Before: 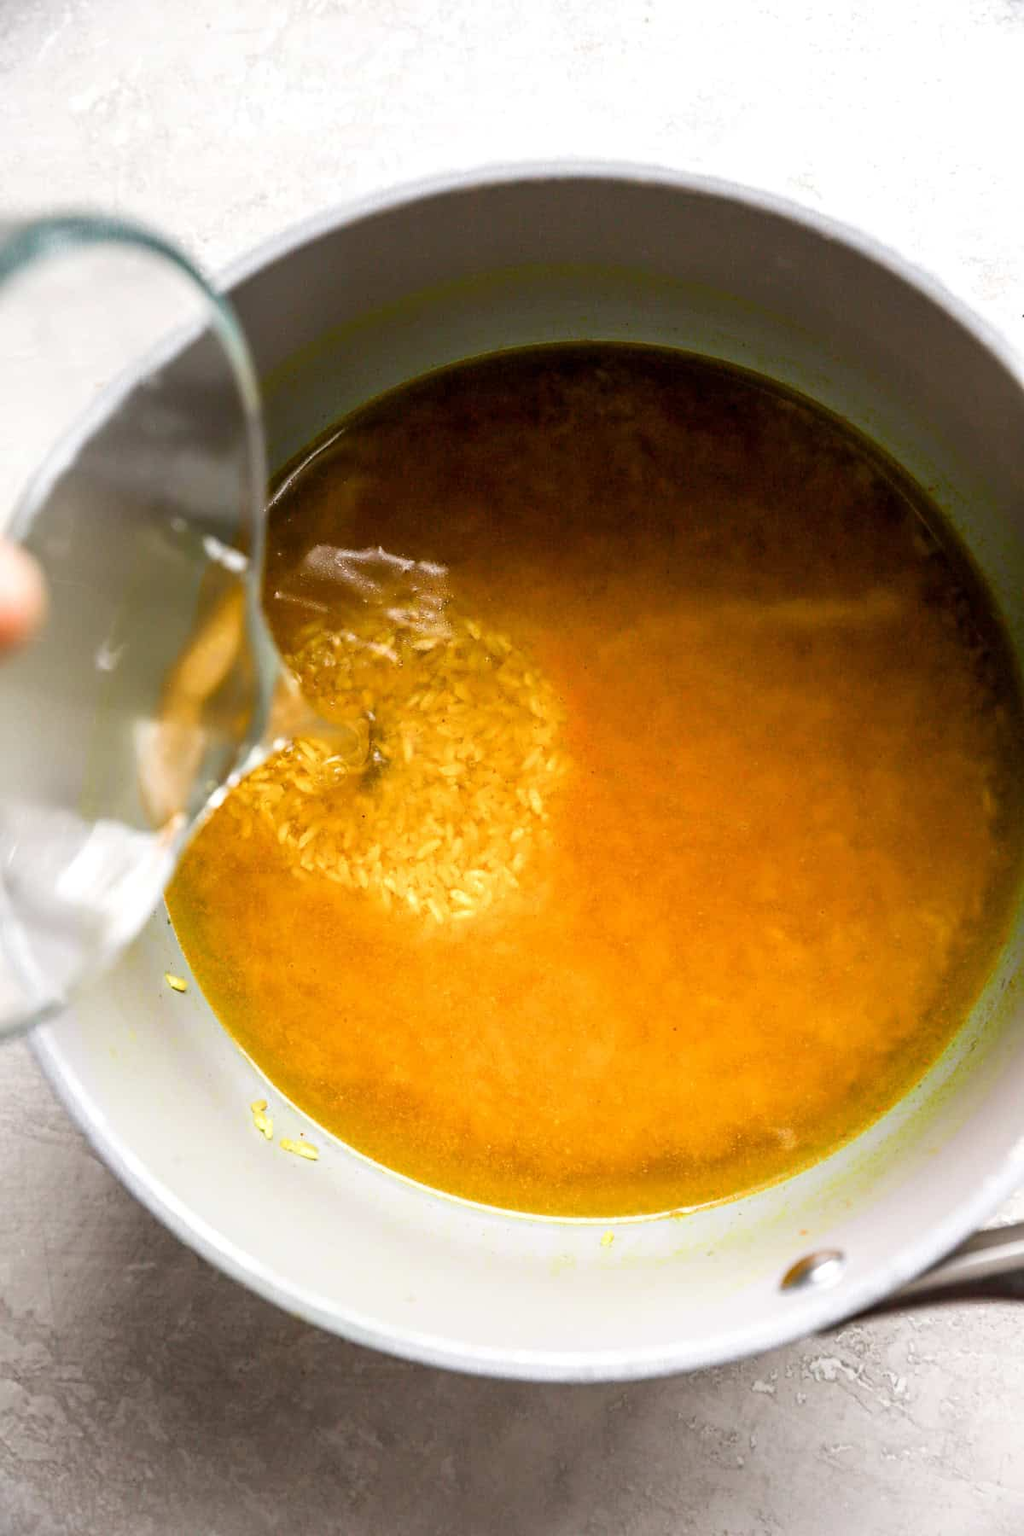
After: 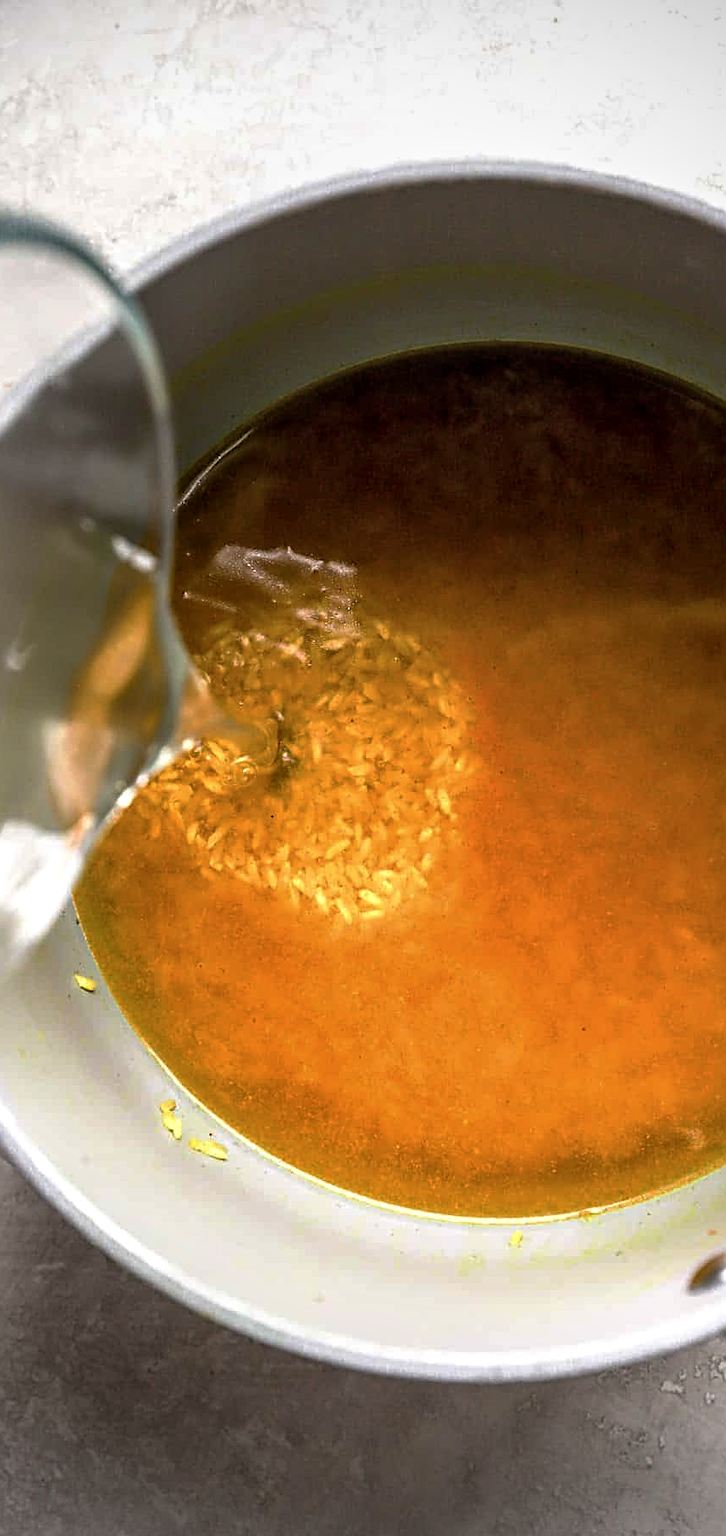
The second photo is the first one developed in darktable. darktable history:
crop and rotate: left 8.952%, right 20.117%
local contrast: on, module defaults
base curve: curves: ch0 [(0, 0) (0.595, 0.418) (1, 1)], preserve colors none
sharpen: amount 0.49
contrast brightness saturation: saturation -0.052
vignetting: center (0, 0.004), dithering 8-bit output
